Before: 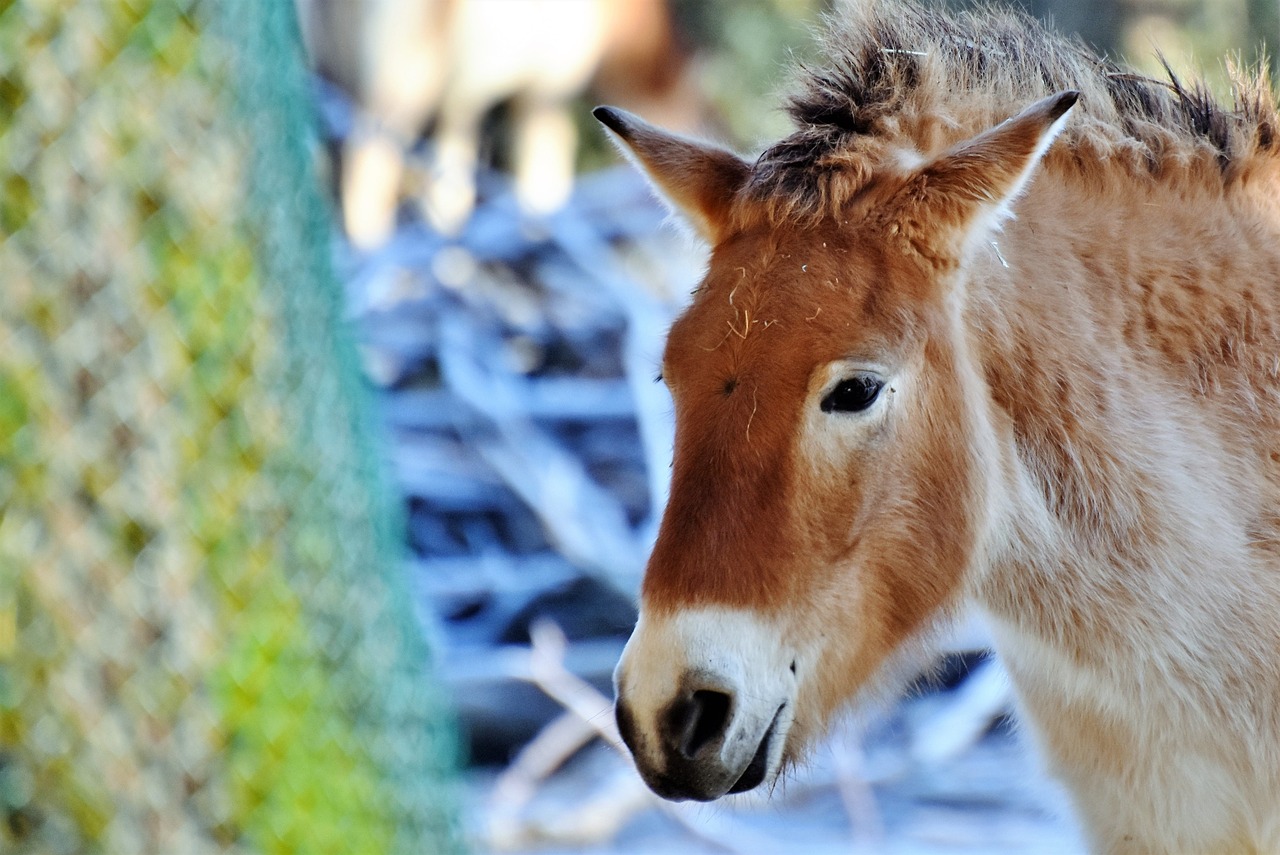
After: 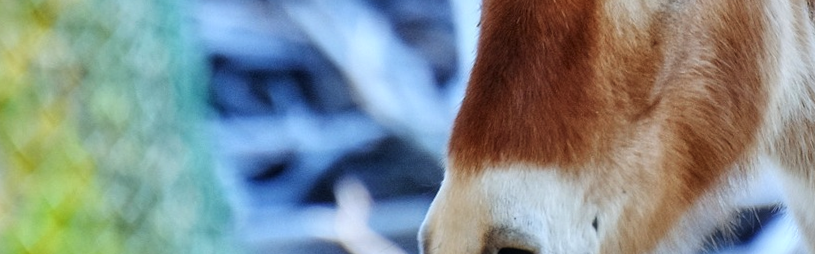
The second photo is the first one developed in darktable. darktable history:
local contrast: on, module defaults
crop: left 18.091%, top 51.13%, right 17.525%, bottom 16.85%
rotate and perspective: rotation 0.679°, lens shift (horizontal) 0.136, crop left 0.009, crop right 0.991, crop top 0.078, crop bottom 0.95
haze removal: strength -0.1, adaptive false
